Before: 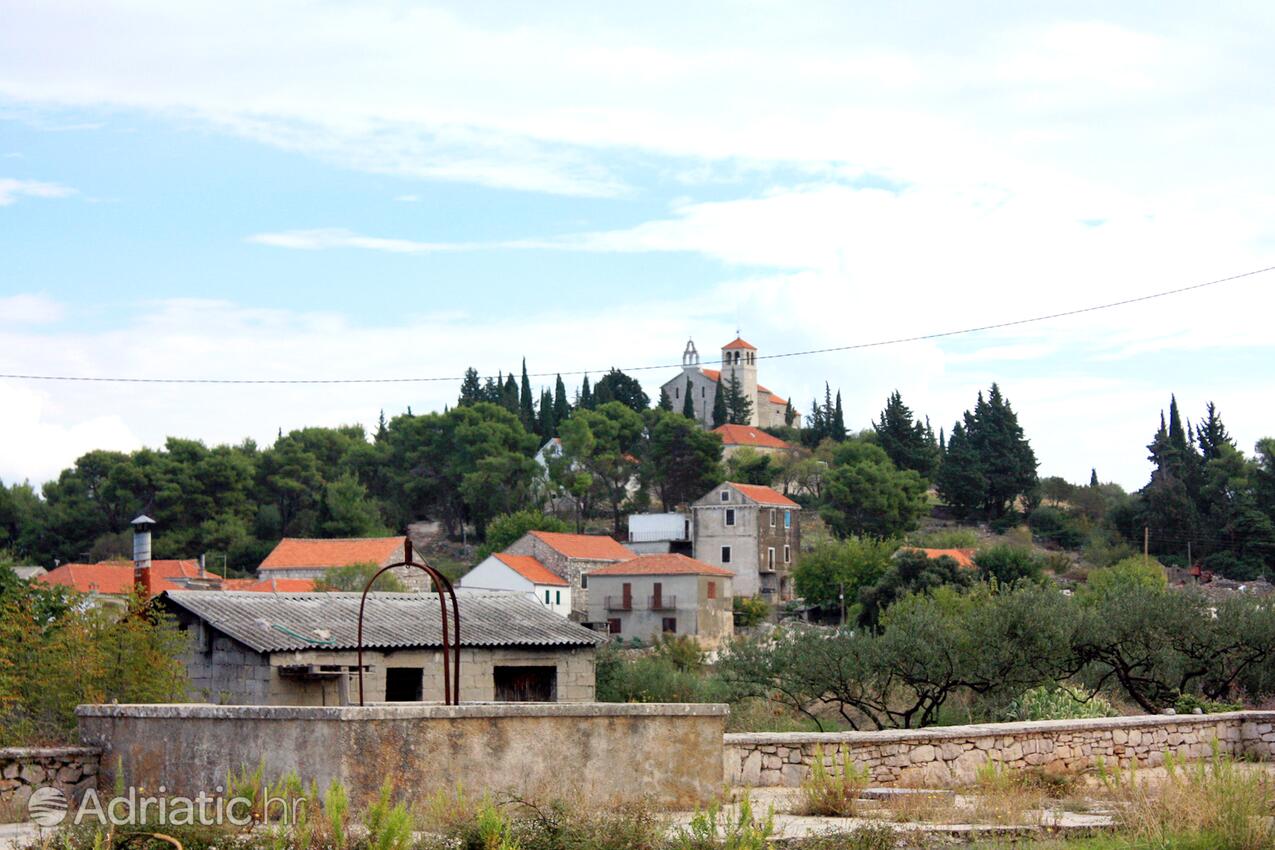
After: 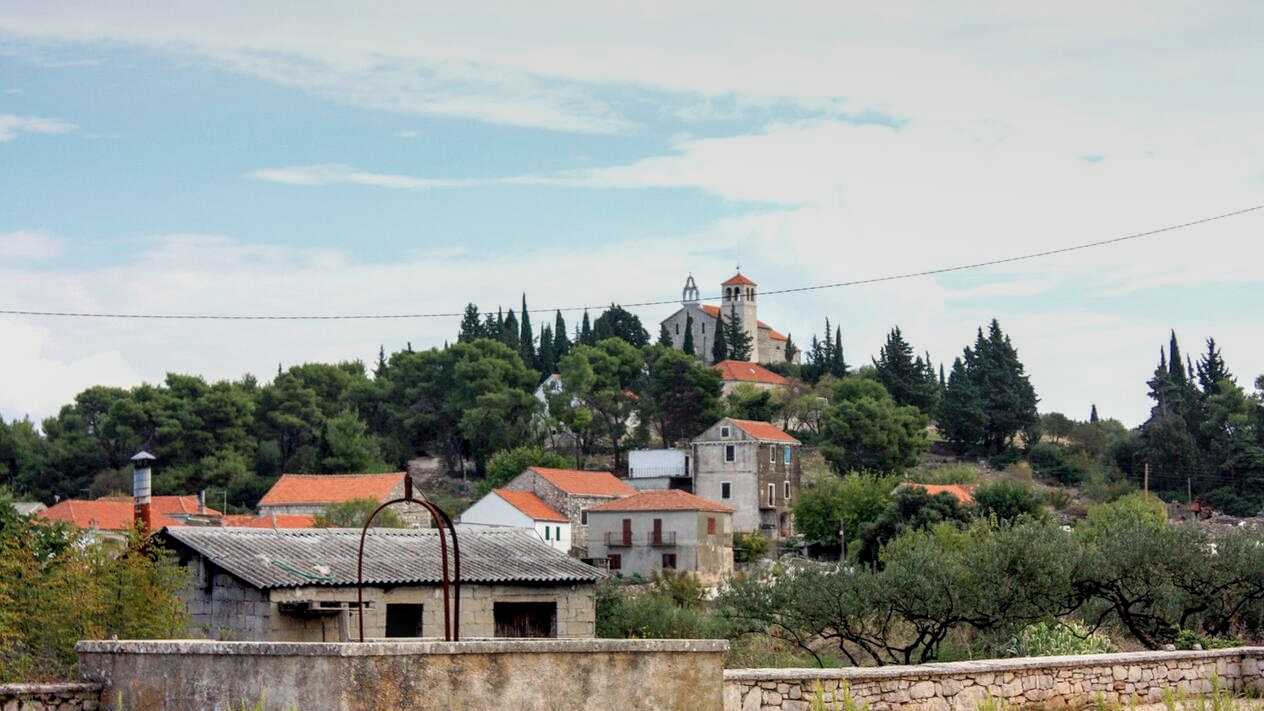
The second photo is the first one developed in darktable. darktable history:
crop: top 7.625%, bottom 8.027%
graduated density: on, module defaults
local contrast: detail 130%
